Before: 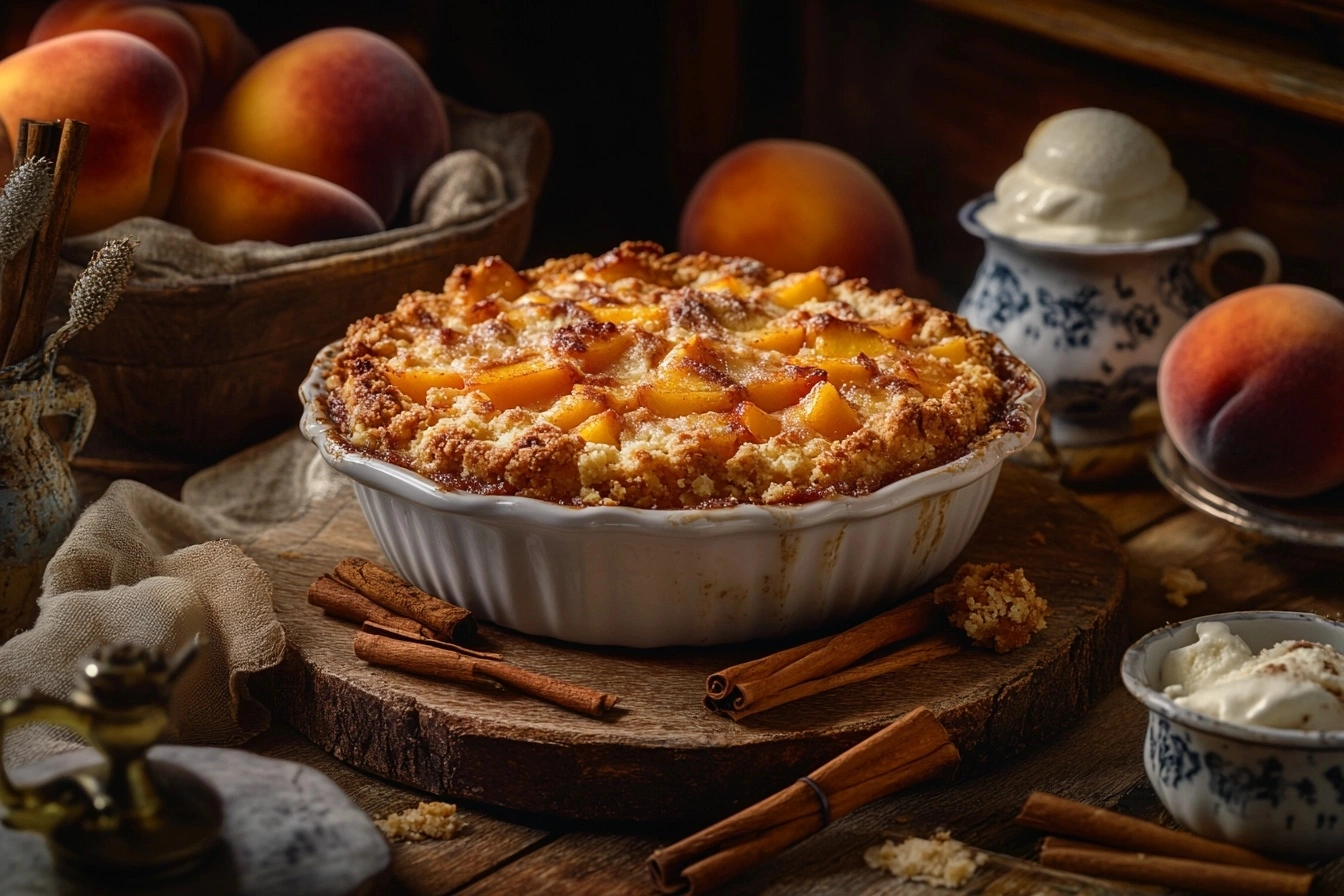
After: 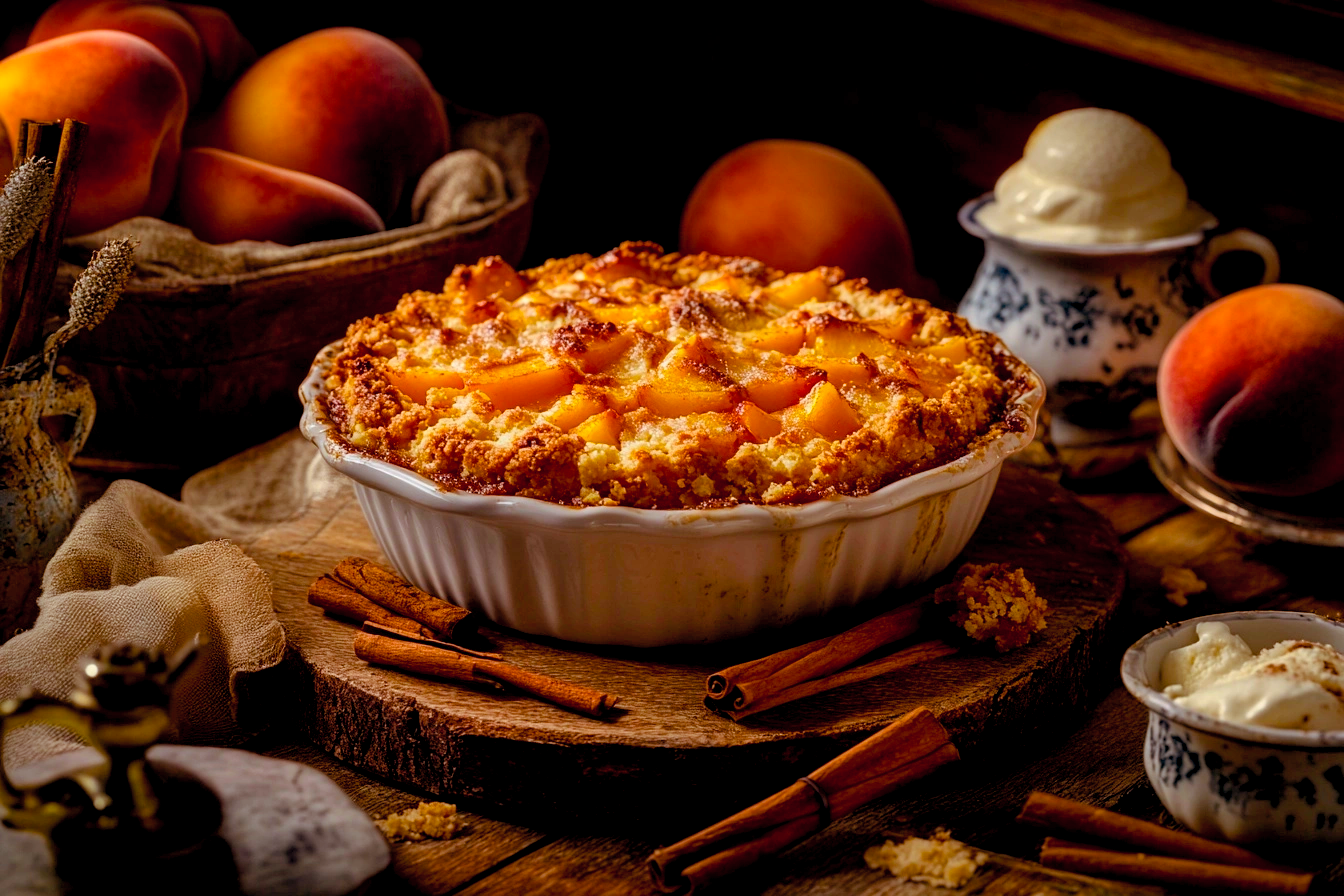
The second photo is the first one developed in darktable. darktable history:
contrast brightness saturation: brightness 0.091, saturation 0.192
exposure: black level correction 0.009, exposure -0.16 EV, compensate highlight preservation false
color balance rgb: shadows lift › chroma 9.593%, shadows lift › hue 47.42°, linear chroma grading › global chroma 0.458%, perceptual saturation grading › global saturation 19.381%, perceptual brilliance grading › global brilliance 3.673%, global vibrance 20%
